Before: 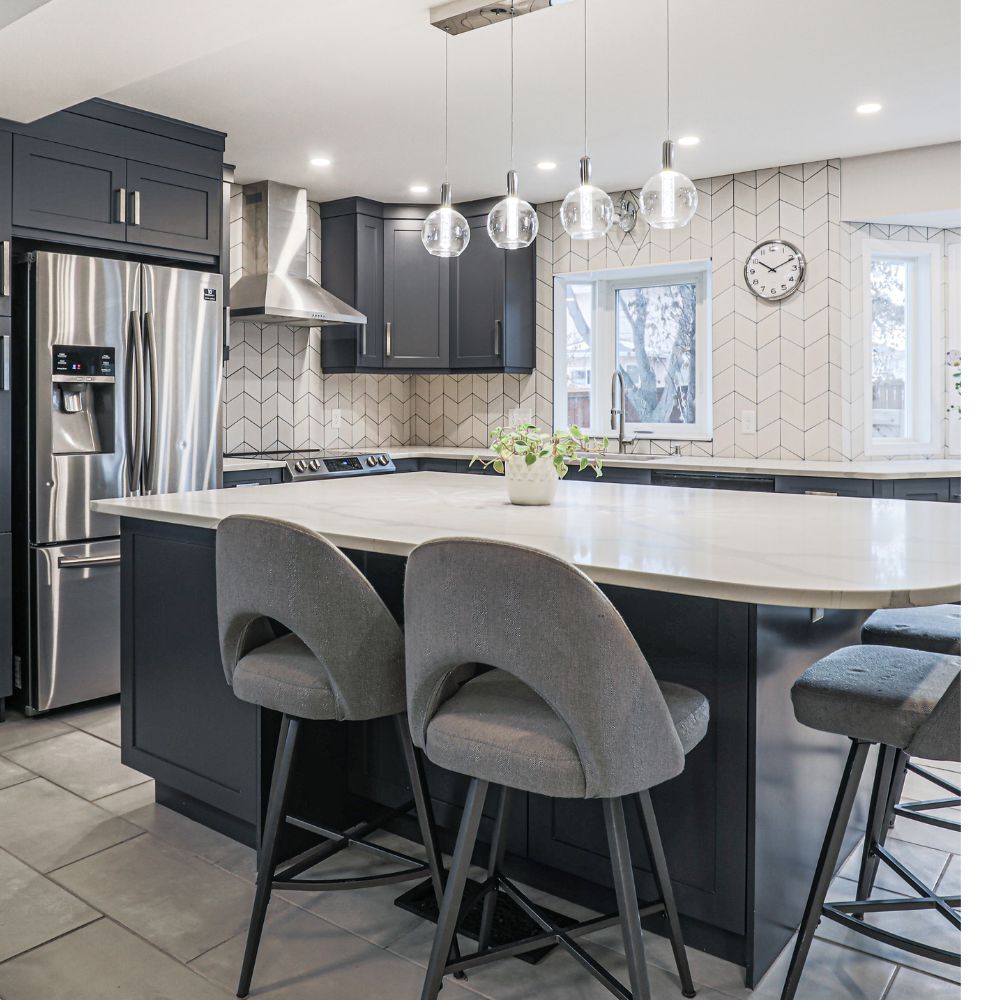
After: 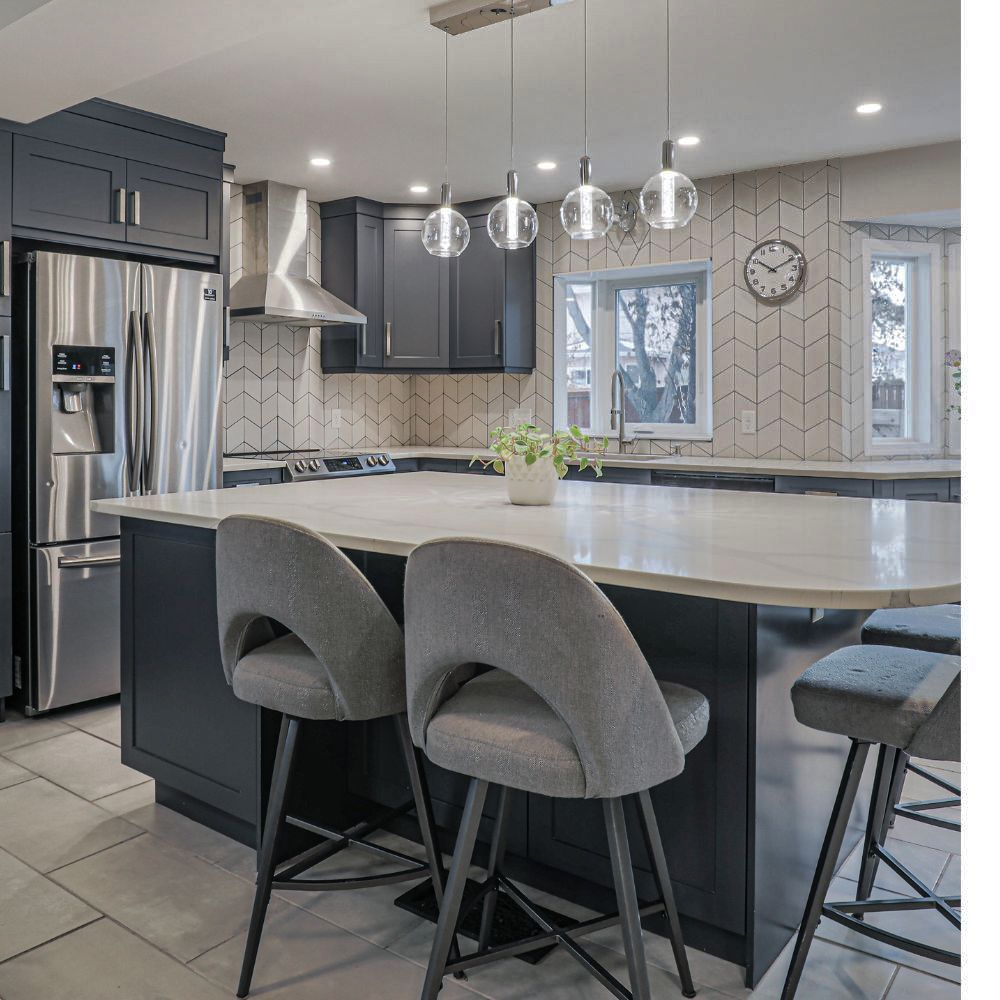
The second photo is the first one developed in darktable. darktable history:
shadows and highlights: shadows -19.91, highlights -73.32
